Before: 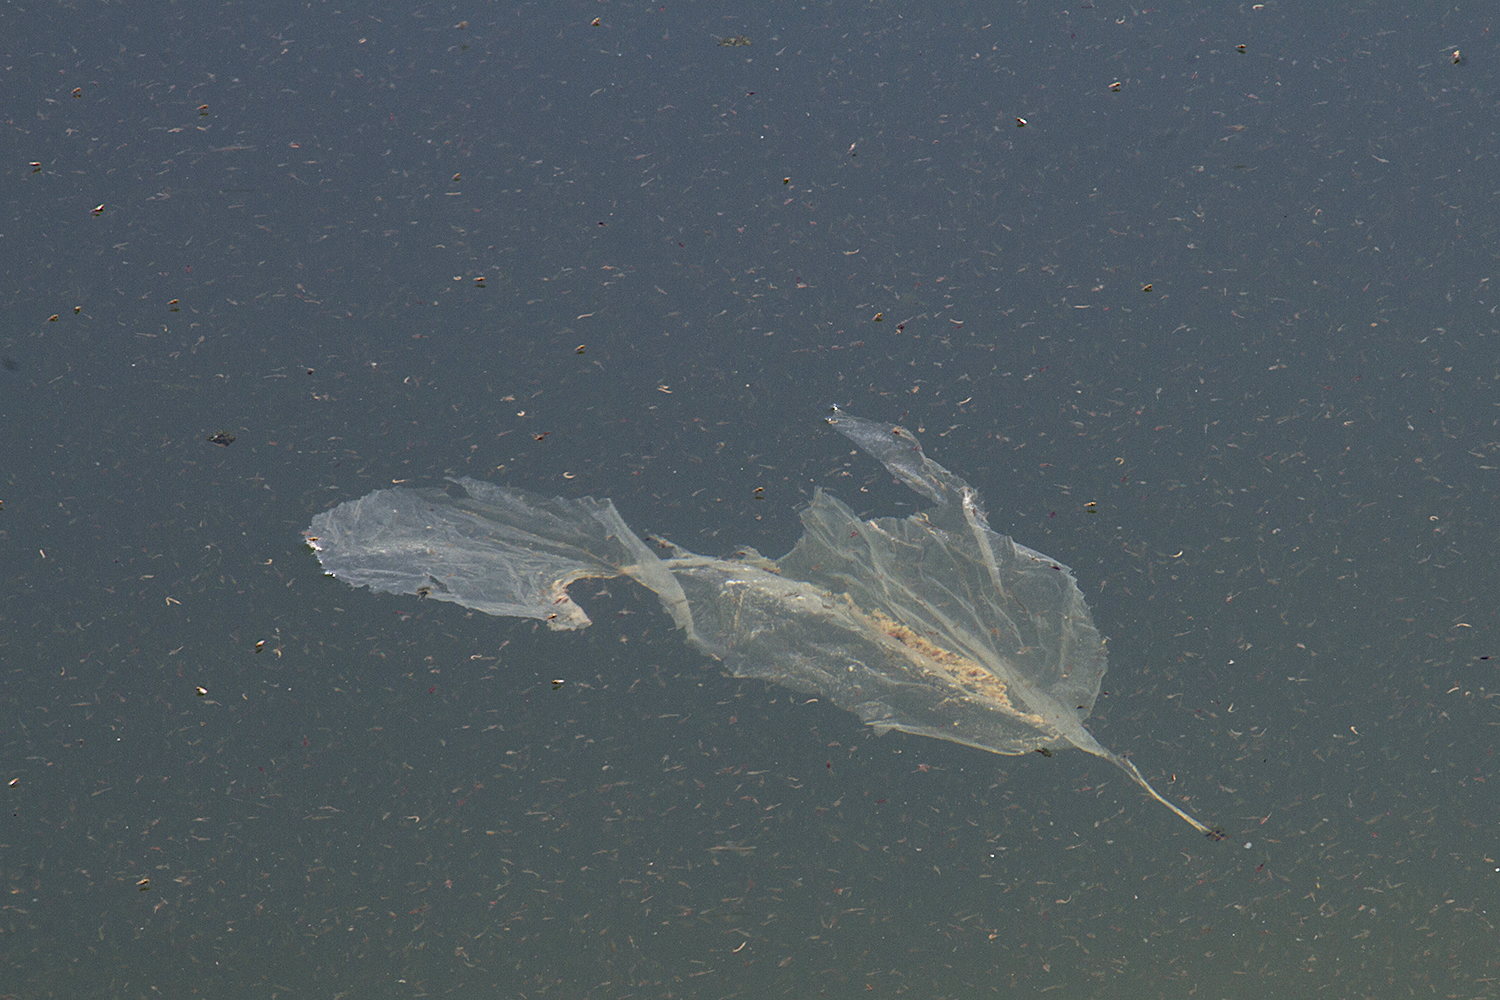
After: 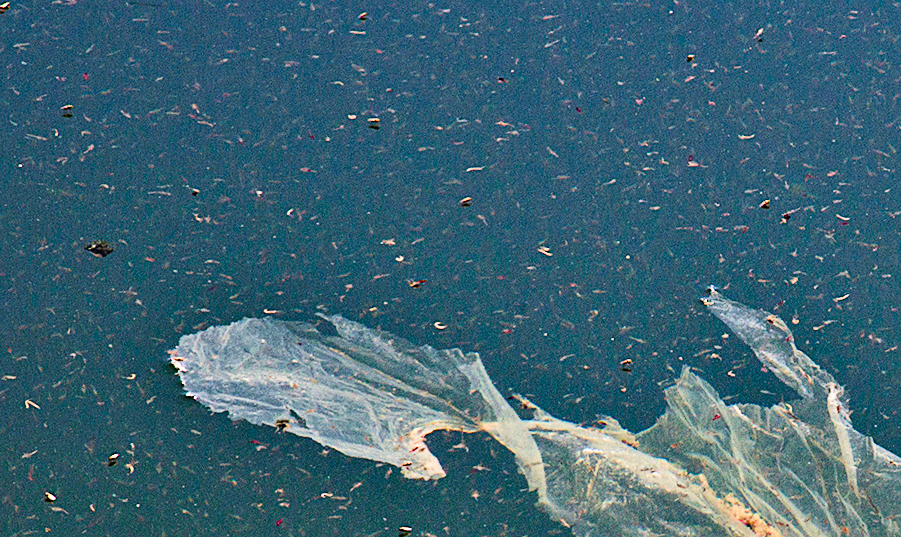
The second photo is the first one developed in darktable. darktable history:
contrast brightness saturation: contrast 0.229, brightness 0.113, saturation 0.288
crop and rotate: angle -6.65°, left 2.068%, top 6.709%, right 27.755%, bottom 30.604%
color balance rgb: highlights gain › chroma 1.087%, highlights gain › hue 60.17°, linear chroma grading › global chroma 14.855%, perceptual saturation grading › global saturation 44.134%, perceptual saturation grading › highlights -49.022%, perceptual saturation grading › shadows 29.333%, global vibrance 20%
tone equalizer: -8 EV -0.387 EV, -7 EV -0.38 EV, -6 EV -0.32 EV, -5 EV -0.194 EV, -3 EV 0.208 EV, -2 EV 0.323 EV, -1 EV 0.414 EV, +0 EV 0.418 EV, edges refinement/feathering 500, mask exposure compensation -1.57 EV, preserve details no
sharpen: amount 0.202
filmic rgb: black relative exposure -7.65 EV, white relative exposure 4.56 EV, hardness 3.61, color science v4 (2020)
contrast equalizer: y [[0.627 ×6], [0.563 ×6], [0 ×6], [0 ×6], [0 ×6]]
